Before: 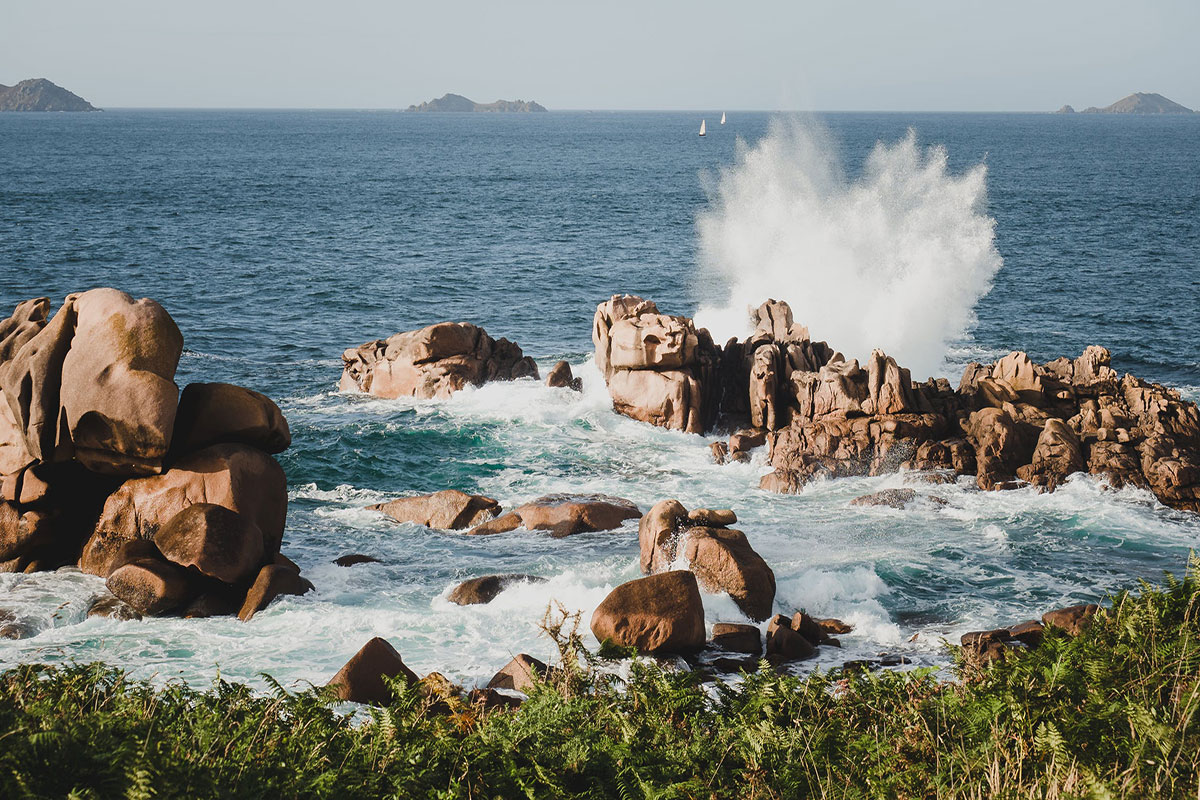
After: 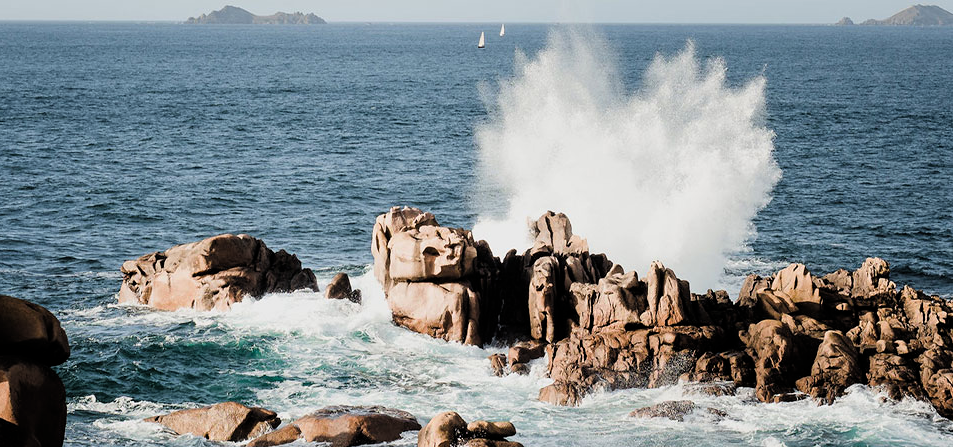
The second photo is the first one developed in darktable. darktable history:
crop: left 18.418%, top 11.093%, right 2.091%, bottom 33.005%
filmic rgb: black relative exposure -6.23 EV, white relative exposure 2.79 EV, target black luminance 0%, hardness 4.62, latitude 67.61%, contrast 1.278, shadows ↔ highlights balance -3.16%, color science v4 (2020)
